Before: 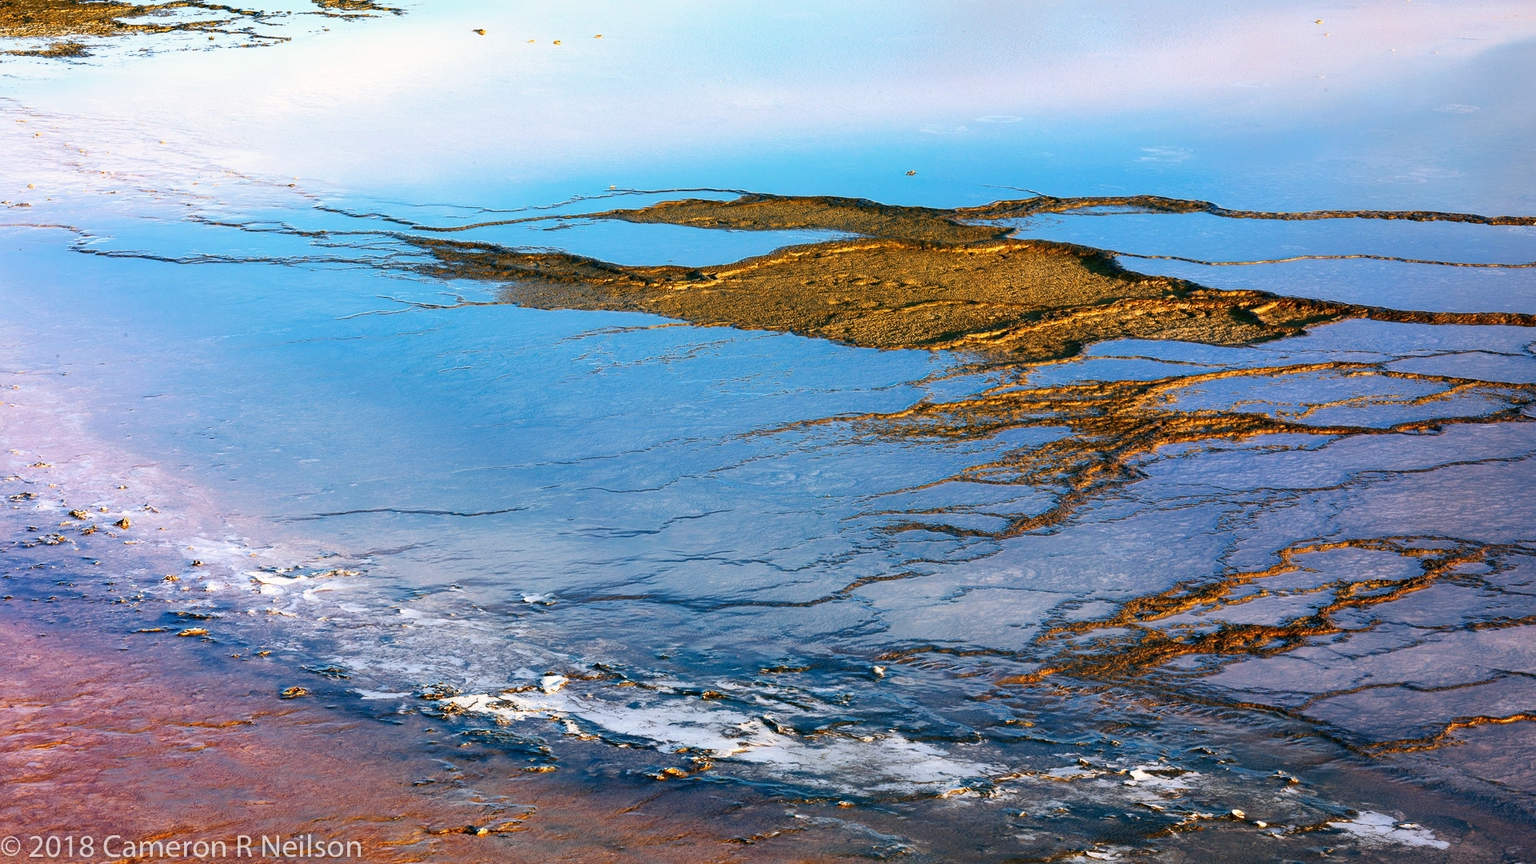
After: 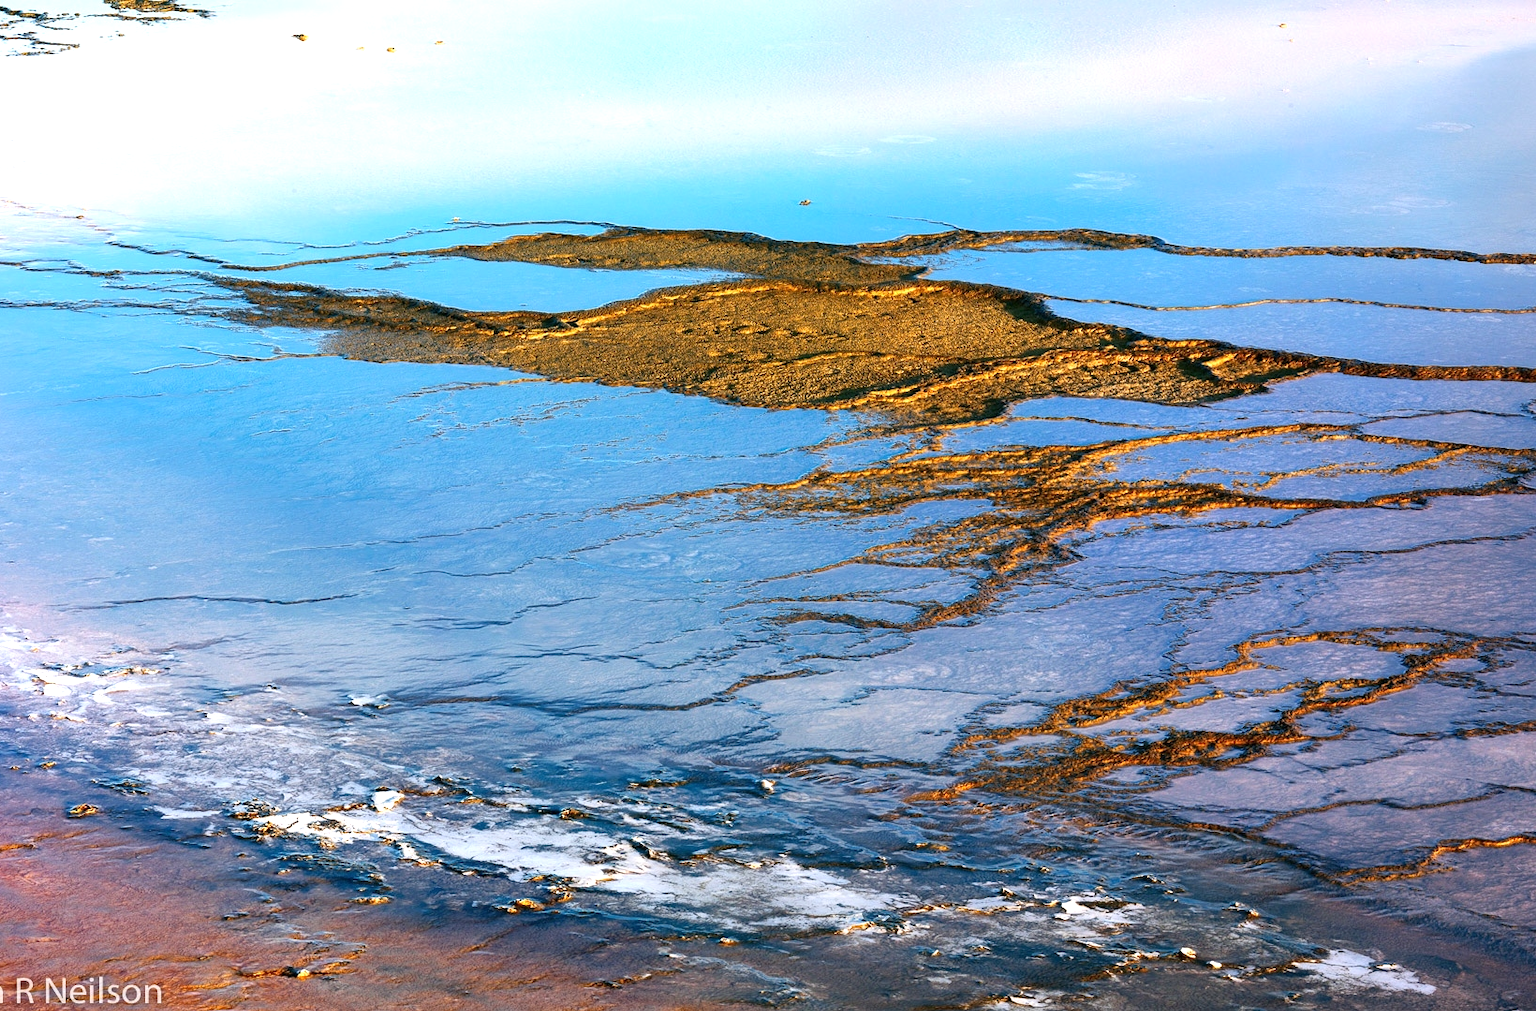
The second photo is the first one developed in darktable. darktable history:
exposure: exposure 0.43 EV, compensate highlight preservation false
crop and rotate: left 14.551%
